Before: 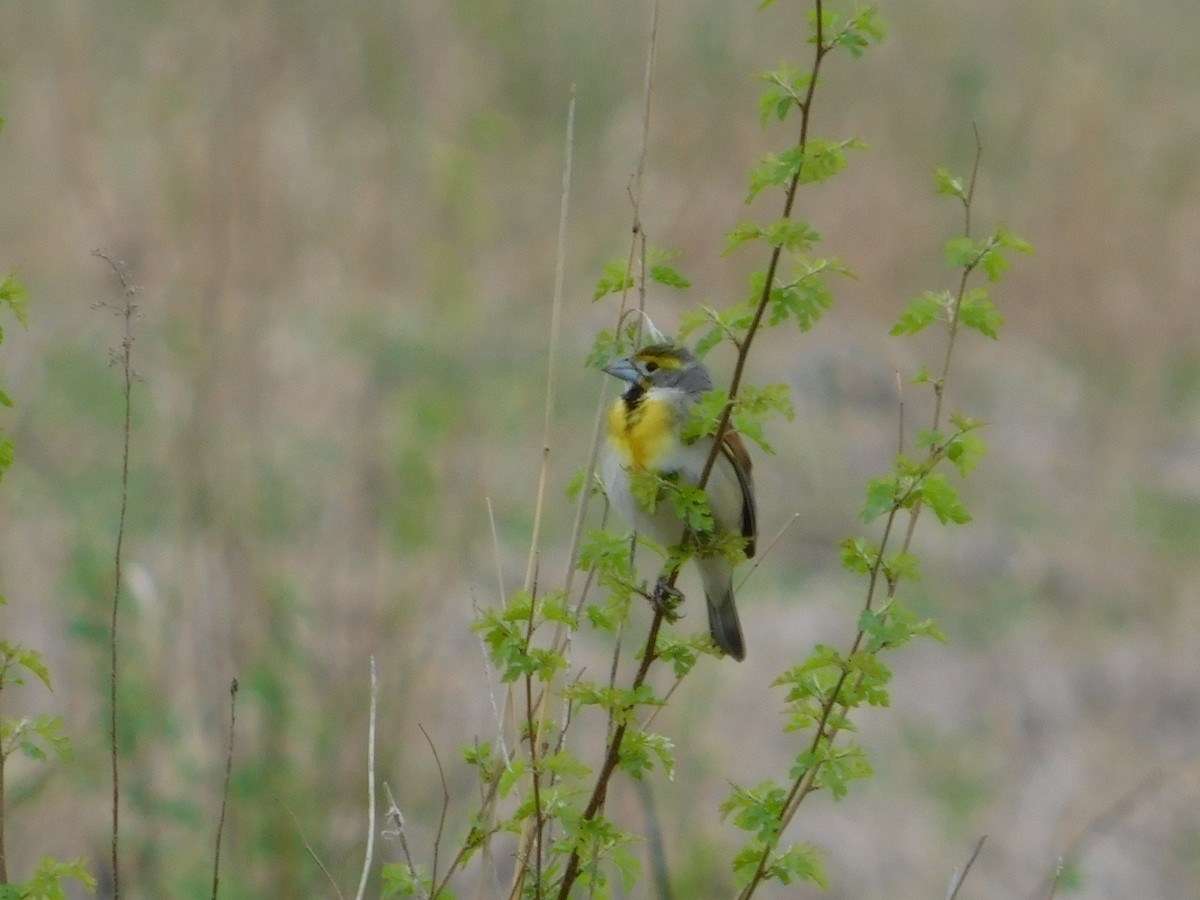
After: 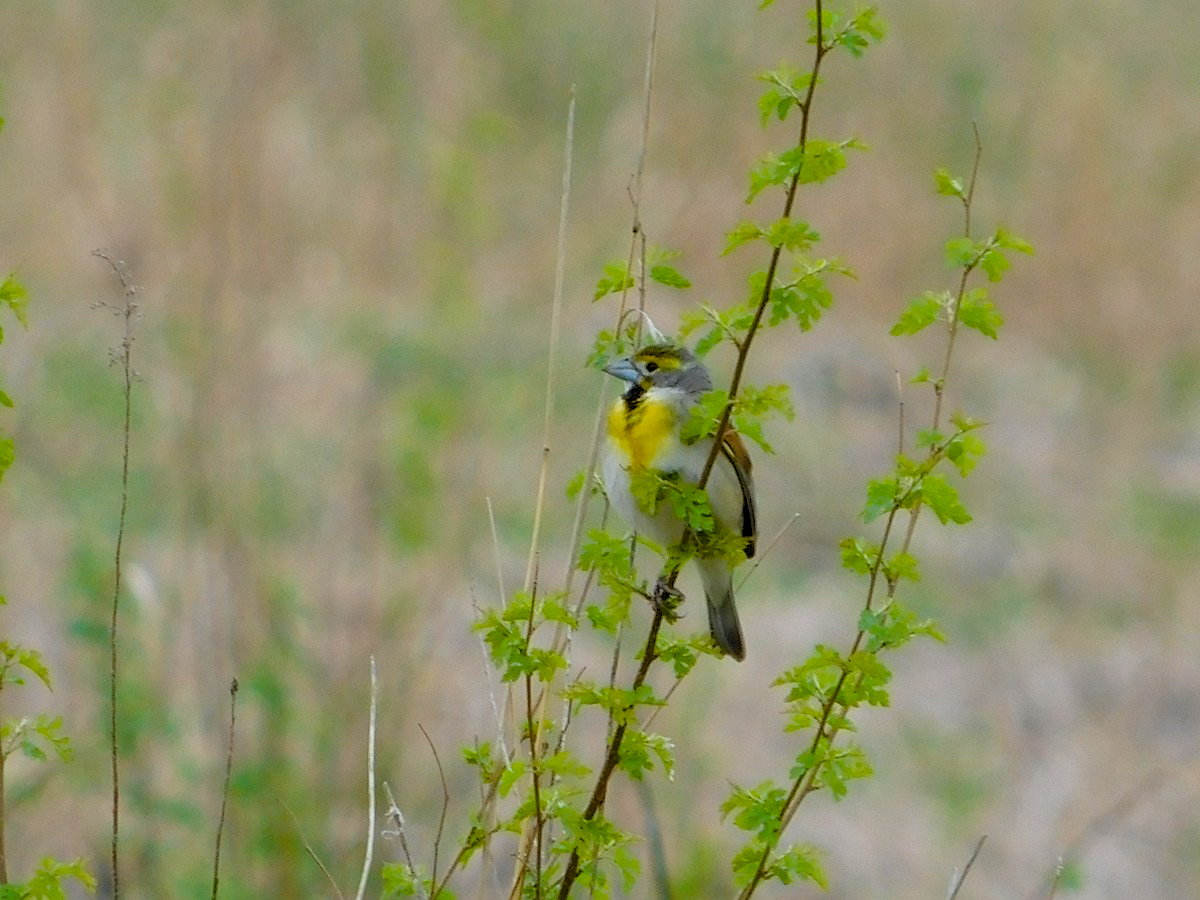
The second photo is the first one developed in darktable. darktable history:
sharpen: amount 0.478
rgb levels: levels [[0.01, 0.419, 0.839], [0, 0.5, 1], [0, 0.5, 1]]
color balance rgb: perceptual saturation grading › global saturation 35%, perceptual saturation grading › highlights -25%, perceptual saturation grading › shadows 25%, global vibrance 10%
